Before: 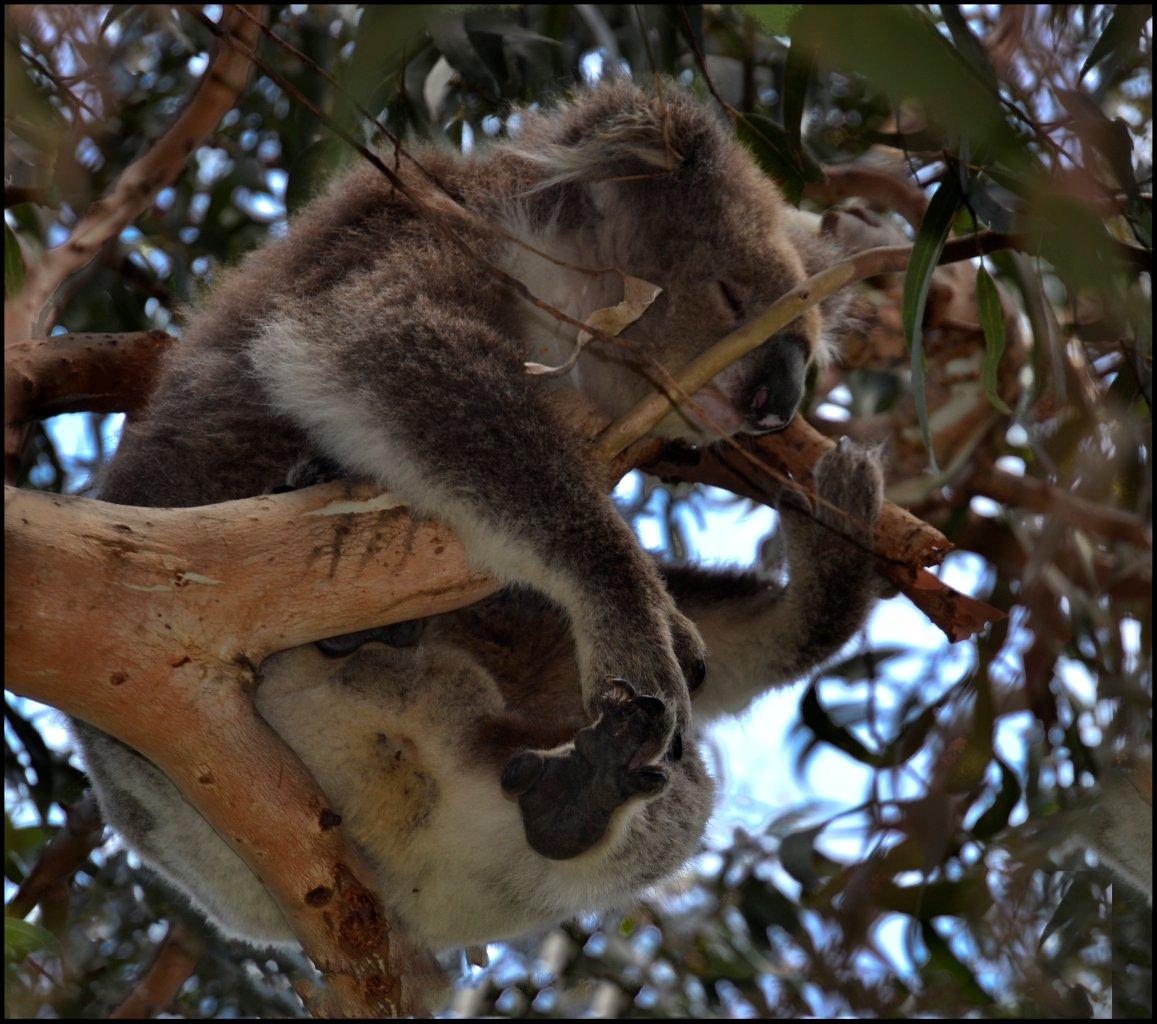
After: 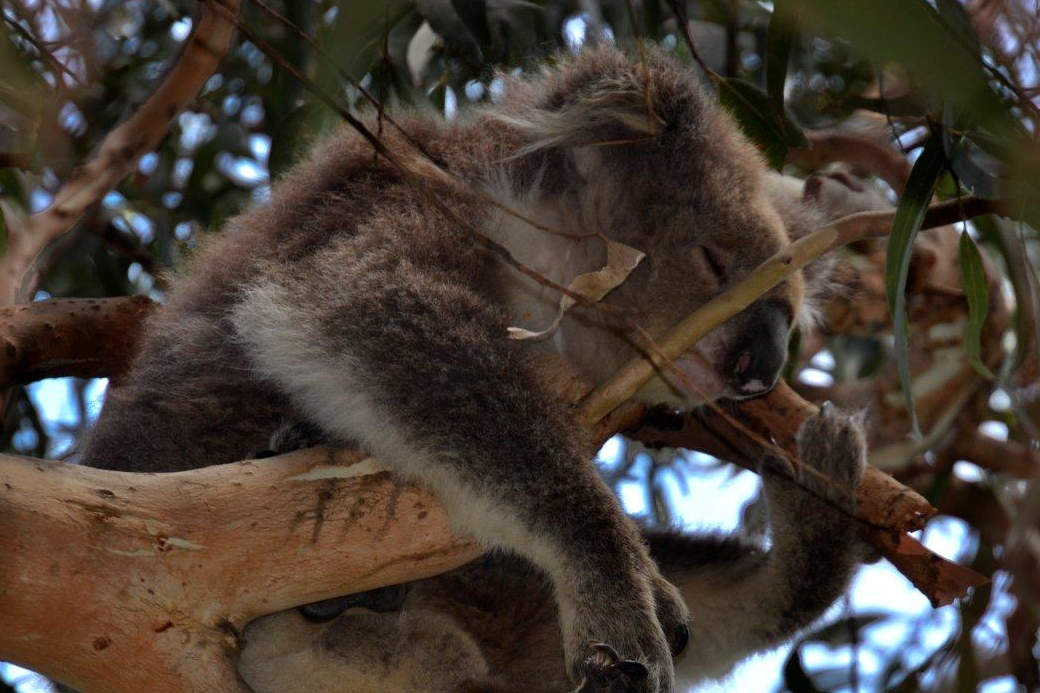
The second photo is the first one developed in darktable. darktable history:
tone equalizer: on, module defaults
crop: left 1.509%, top 3.452%, right 7.696%, bottom 28.452%
